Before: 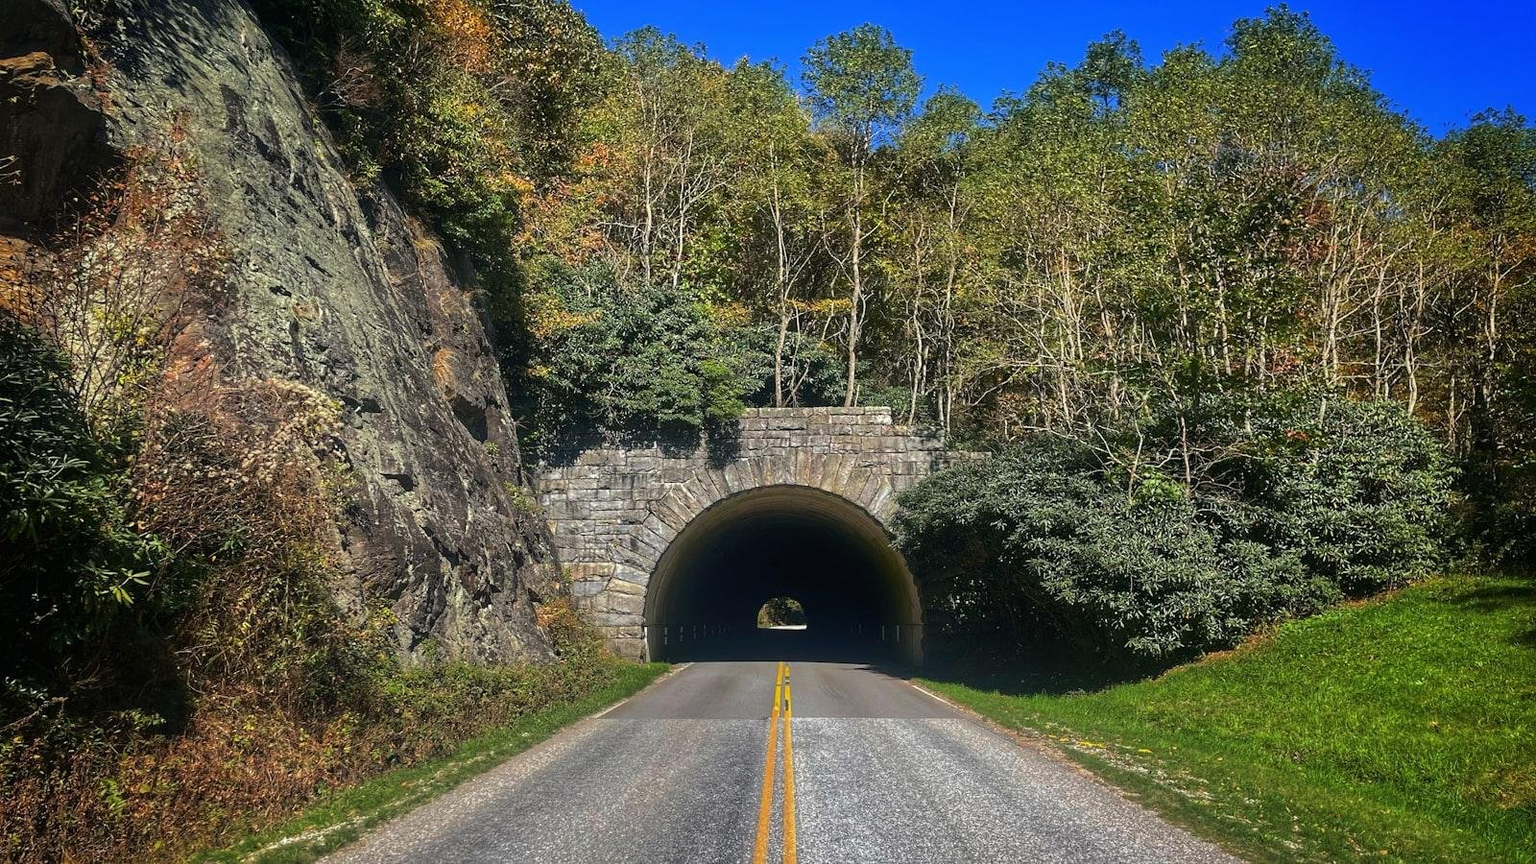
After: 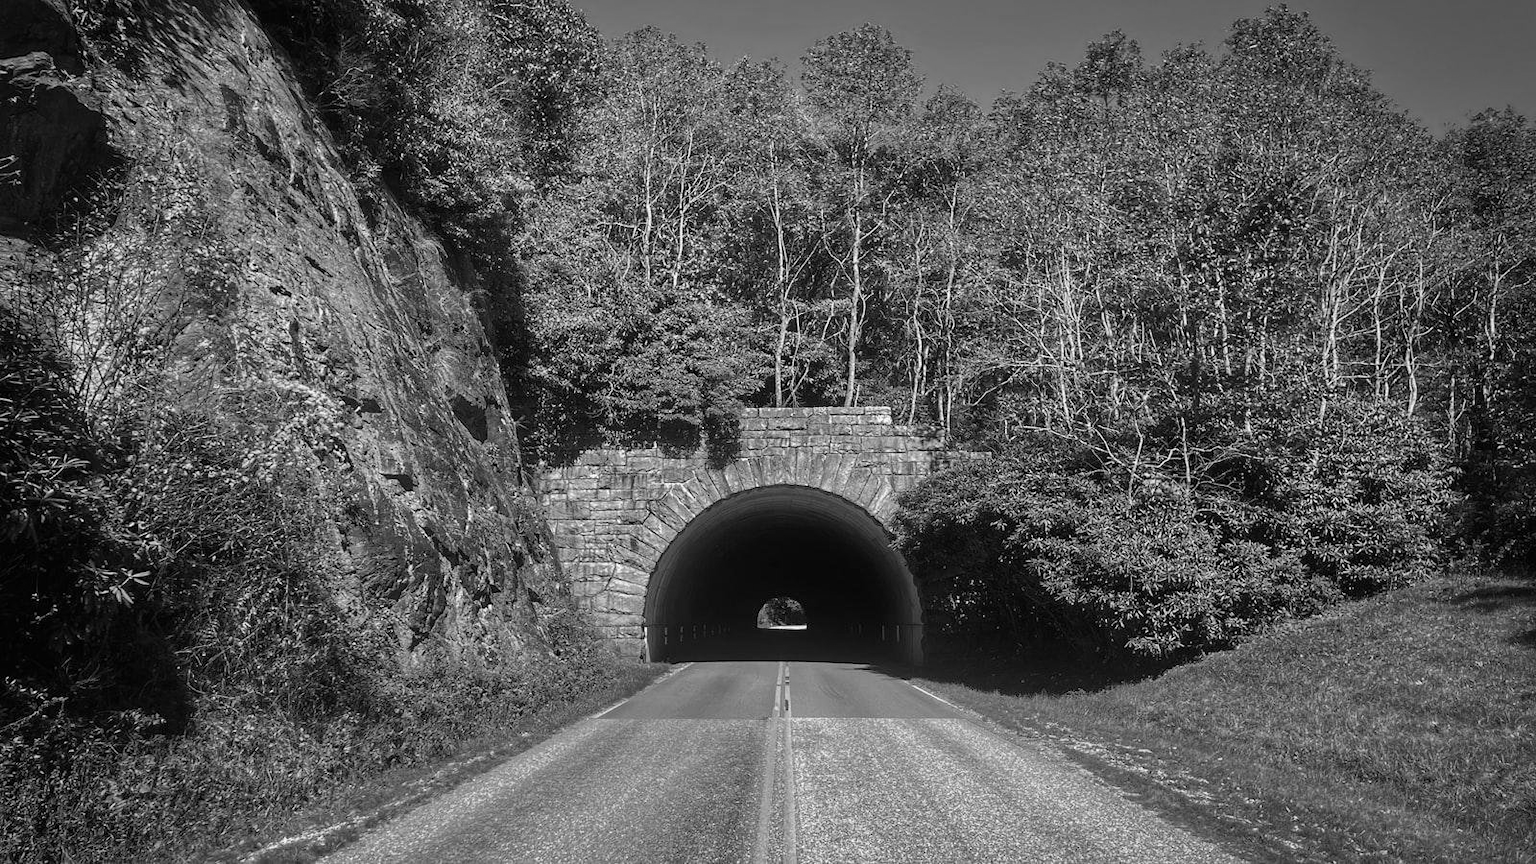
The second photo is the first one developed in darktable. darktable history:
white balance: red 0.931, blue 1.11
monochrome: on, module defaults
